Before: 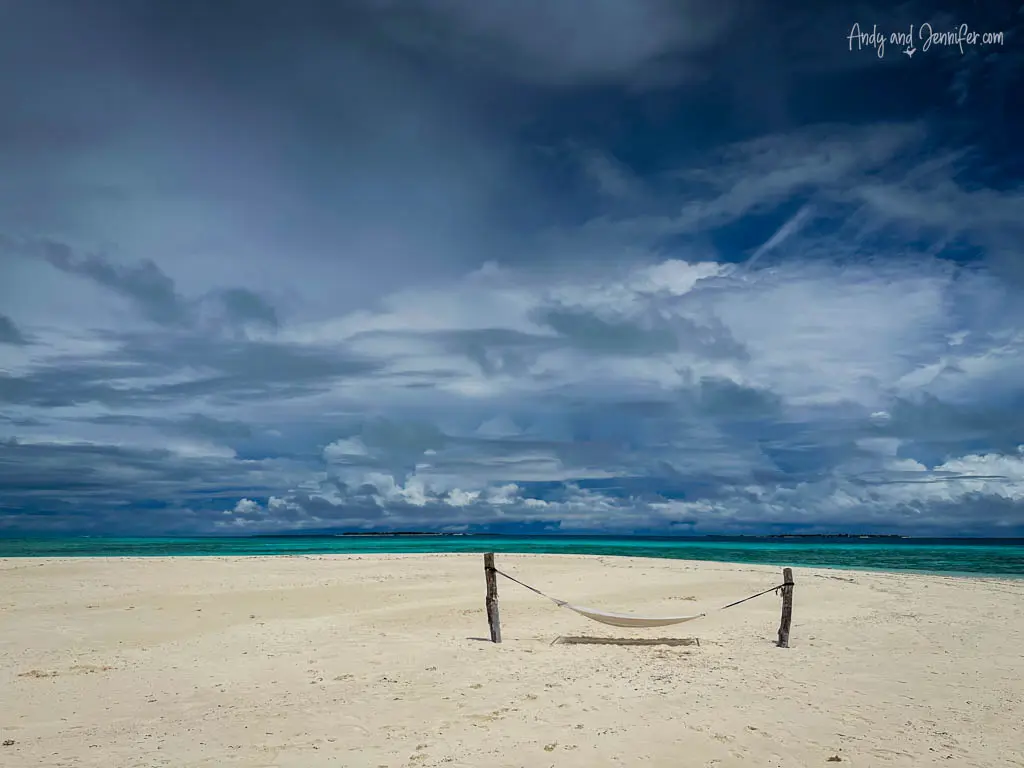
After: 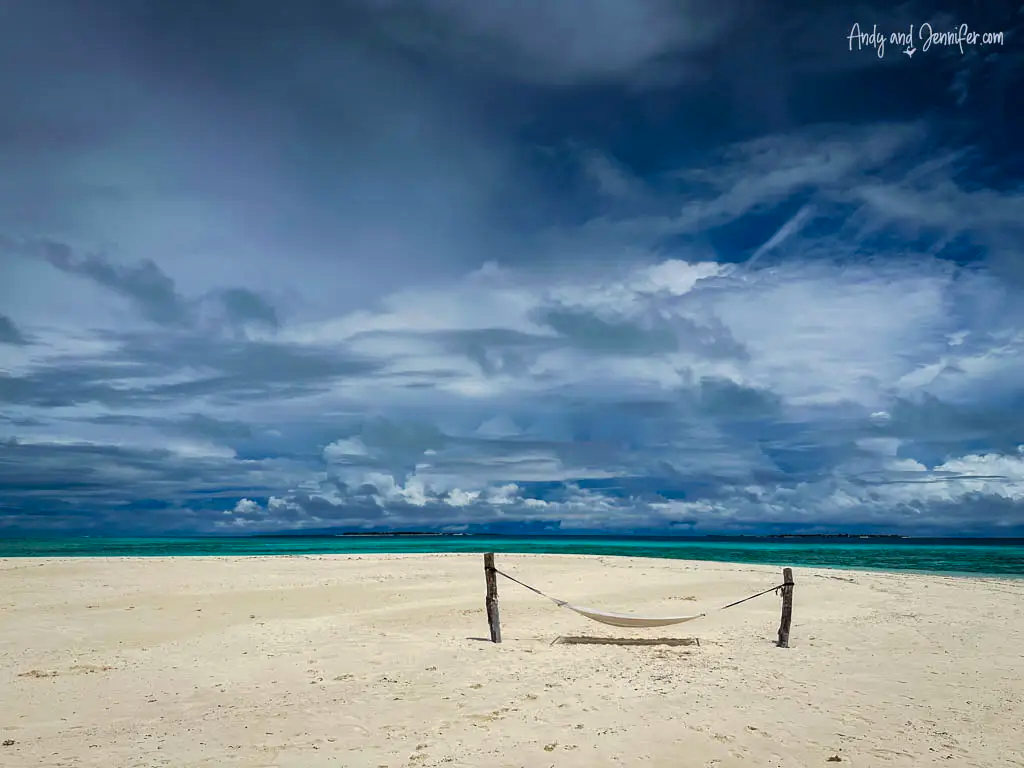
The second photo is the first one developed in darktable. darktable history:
tone curve: curves: ch0 [(0, 0) (0.003, 0.002) (0.011, 0.01) (0.025, 0.022) (0.044, 0.039) (0.069, 0.061) (0.1, 0.088) (0.136, 0.126) (0.177, 0.167) (0.224, 0.211) (0.277, 0.27) (0.335, 0.335) (0.399, 0.407) (0.468, 0.485) (0.543, 0.569) (0.623, 0.659) (0.709, 0.756) (0.801, 0.851) (0.898, 0.961) (1, 1)], preserve colors none
shadows and highlights: shadows 31.93, highlights -32.95, soften with gaussian
